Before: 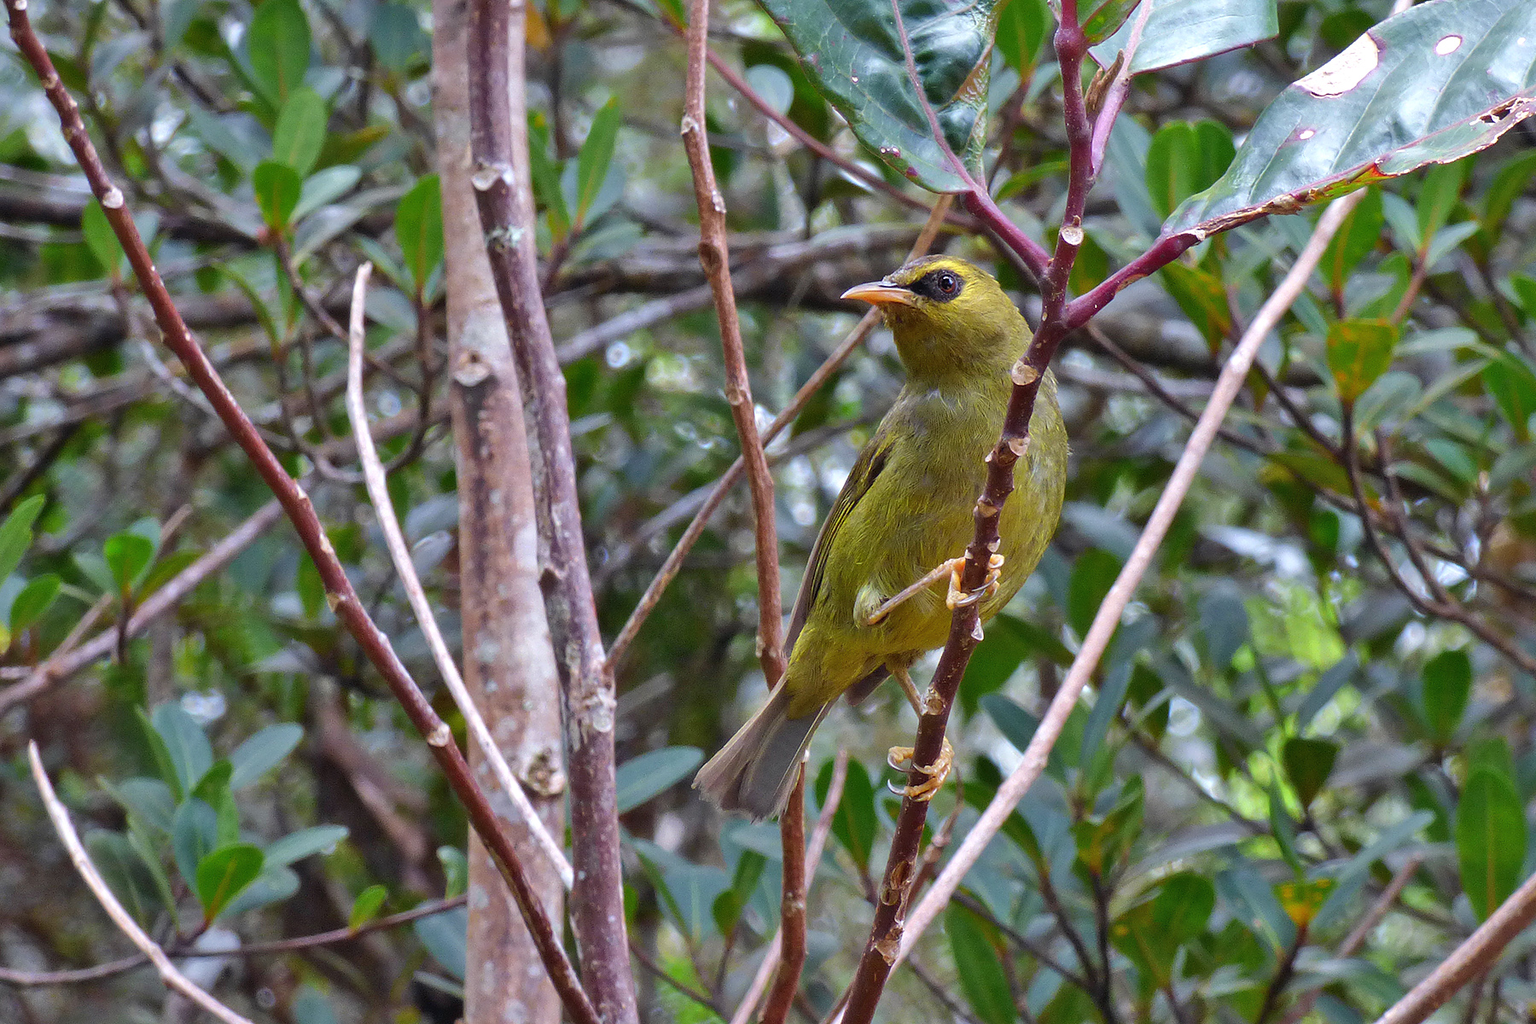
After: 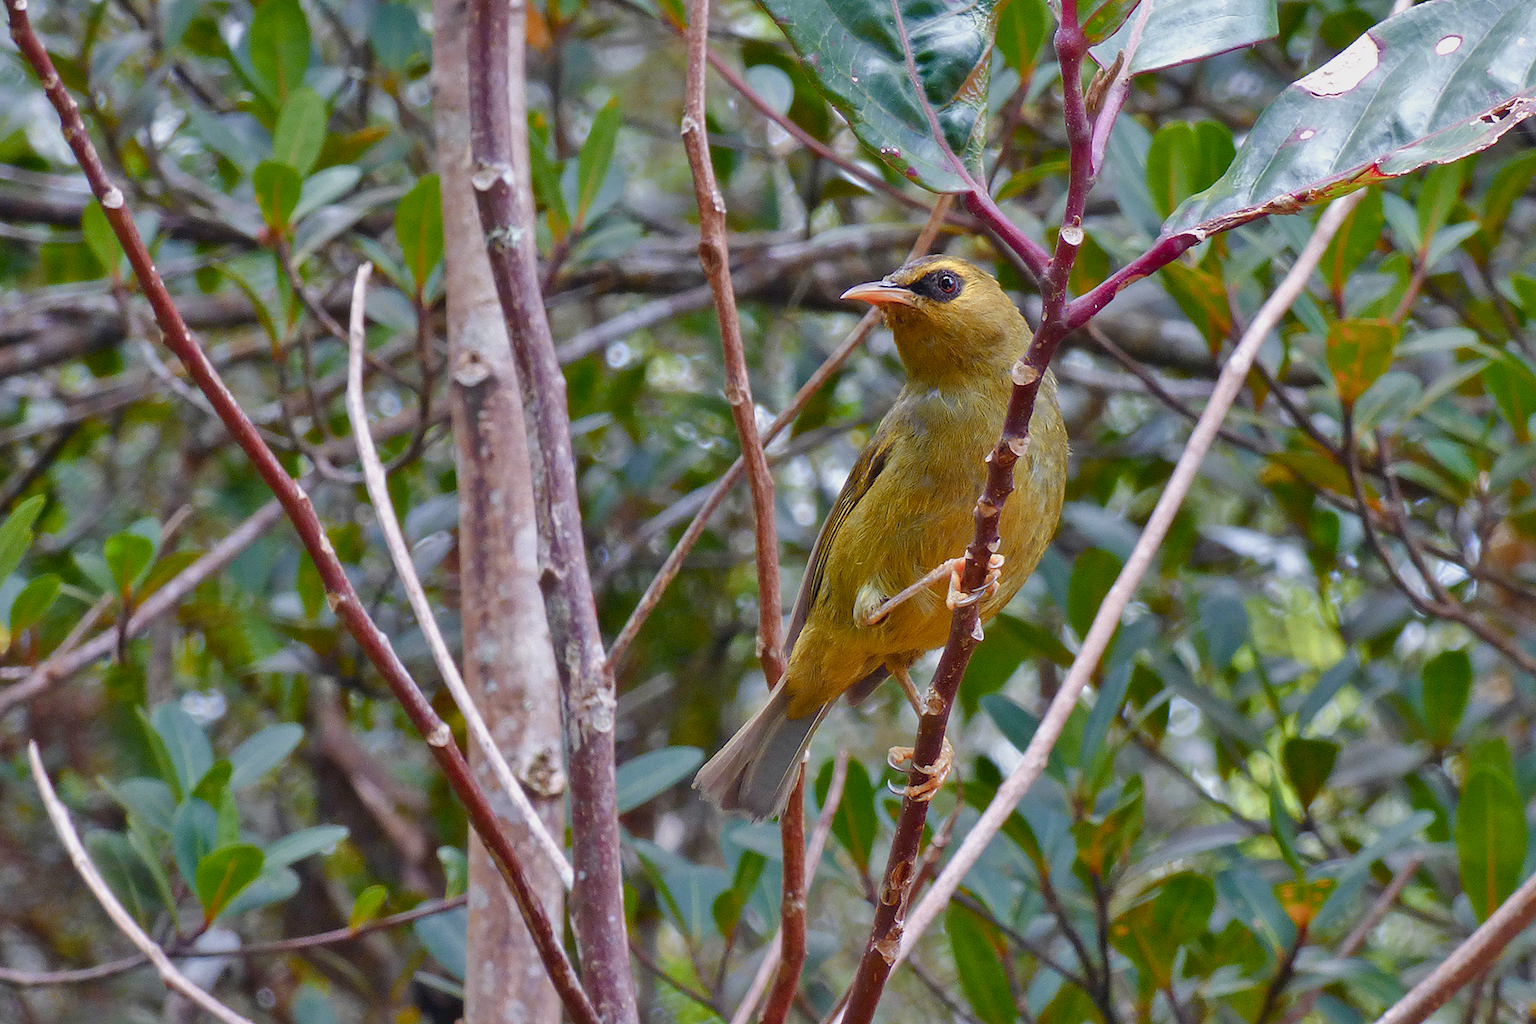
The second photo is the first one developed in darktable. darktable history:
color balance rgb: shadows lift › chroma 1%, shadows lift › hue 113°, highlights gain › chroma 0.2%, highlights gain › hue 333°, perceptual saturation grading › global saturation 20%, perceptual saturation grading › highlights -50%, perceptual saturation grading › shadows 25%, contrast -10%
shadows and highlights: low approximation 0.01, soften with gaussian
color zones: curves: ch1 [(0, 0.469) (0.072, 0.457) (0.243, 0.494) (0.429, 0.5) (0.571, 0.5) (0.714, 0.5) (0.857, 0.5) (1, 0.469)]; ch2 [(0, 0.499) (0.143, 0.467) (0.242, 0.436) (0.429, 0.493) (0.571, 0.5) (0.714, 0.5) (0.857, 0.5) (1, 0.499)]
